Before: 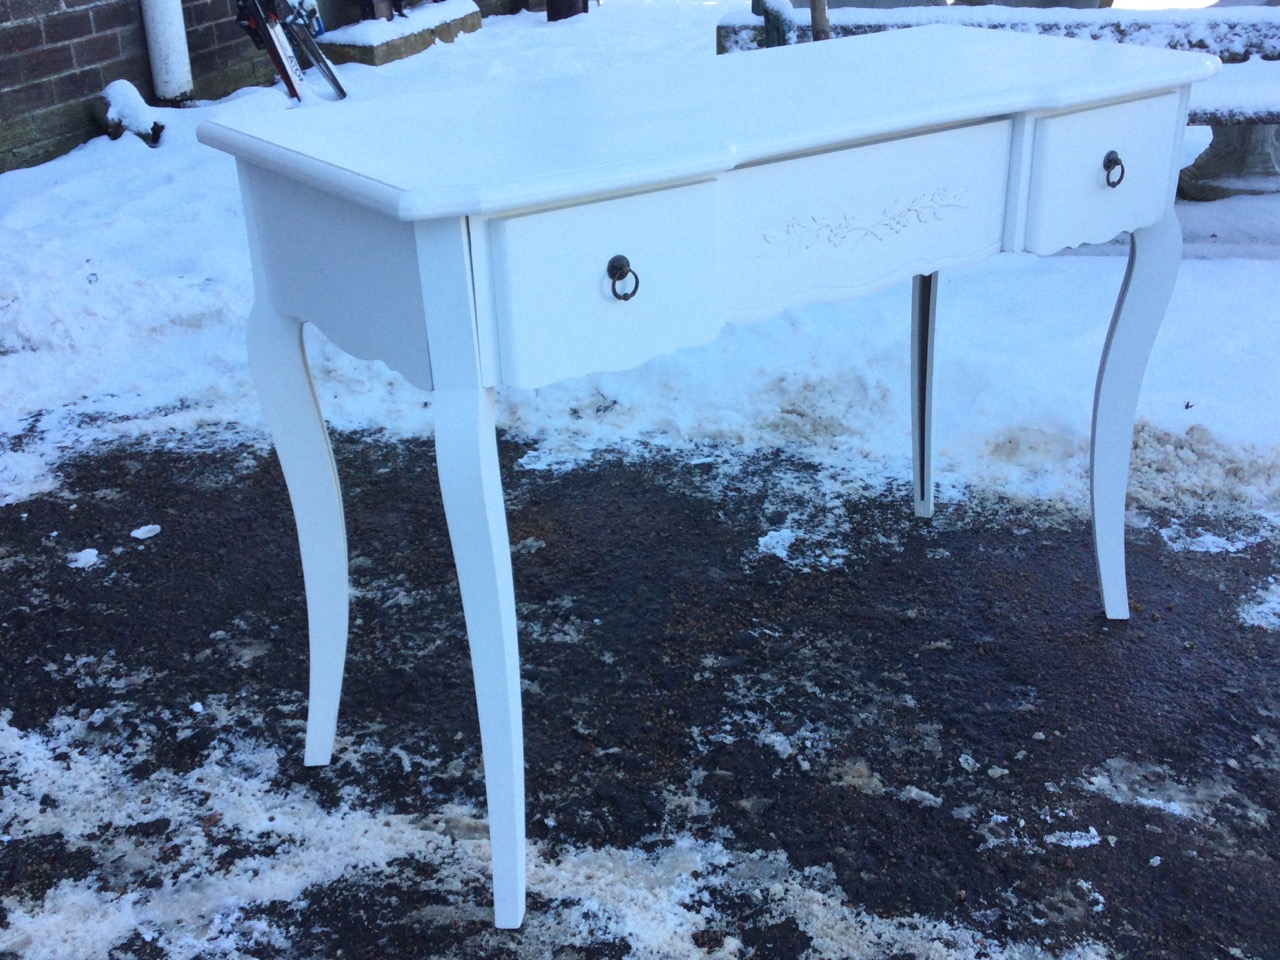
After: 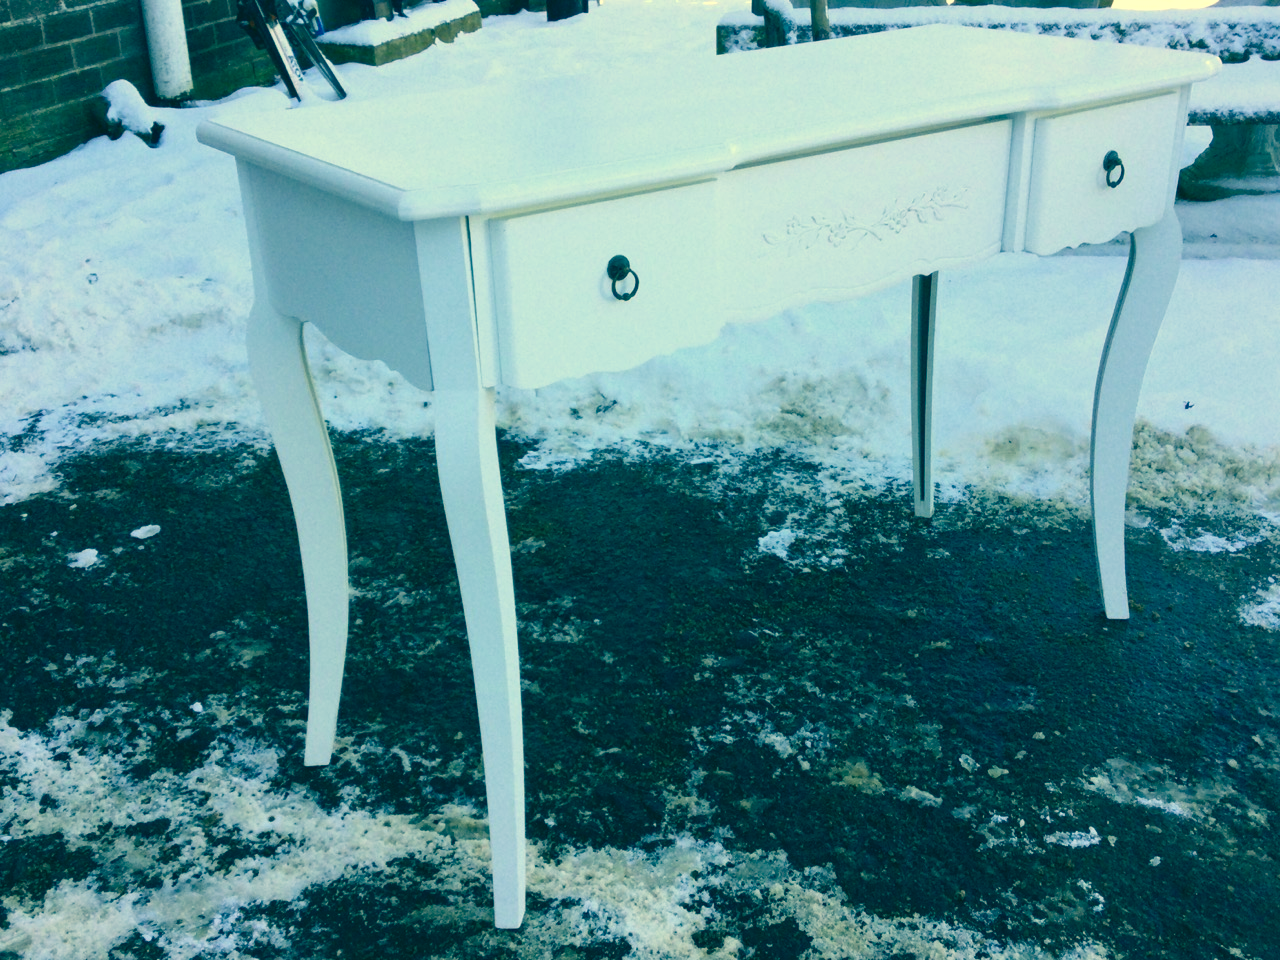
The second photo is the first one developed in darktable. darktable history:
color correction: highlights a* 2.21, highlights b* 34.4, shadows a* -36.78, shadows b* -5.94
color balance rgb: highlights gain › luminance 14.669%, linear chroma grading › shadows -2.902%, linear chroma grading › highlights -2.875%, perceptual saturation grading › global saturation 19.628%
